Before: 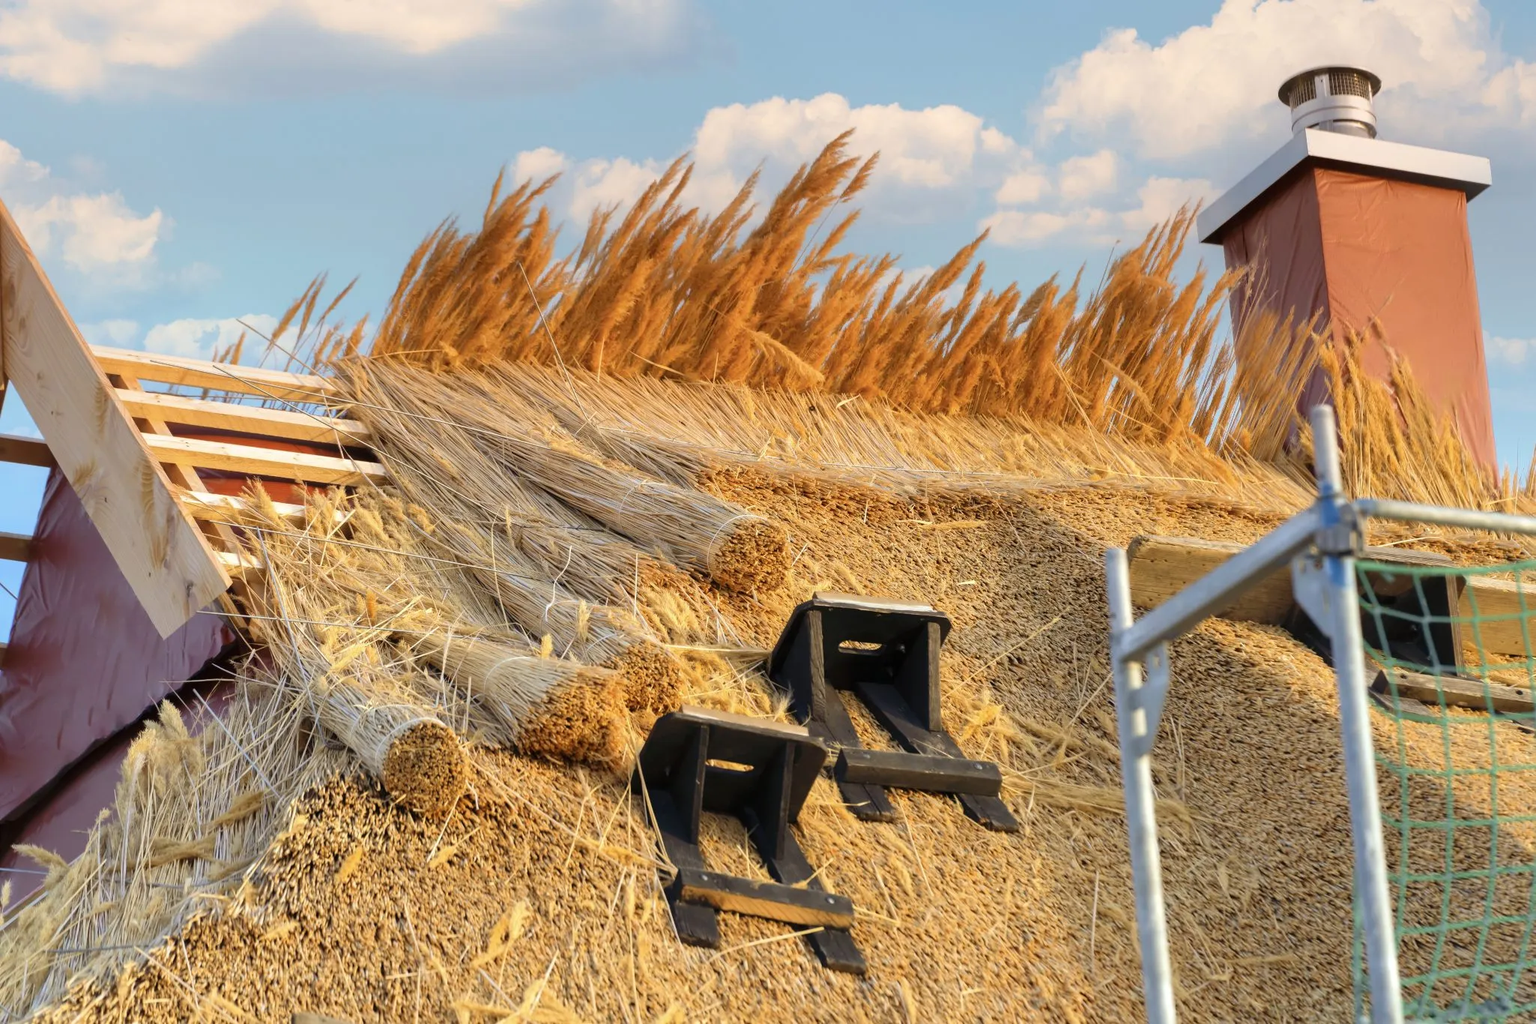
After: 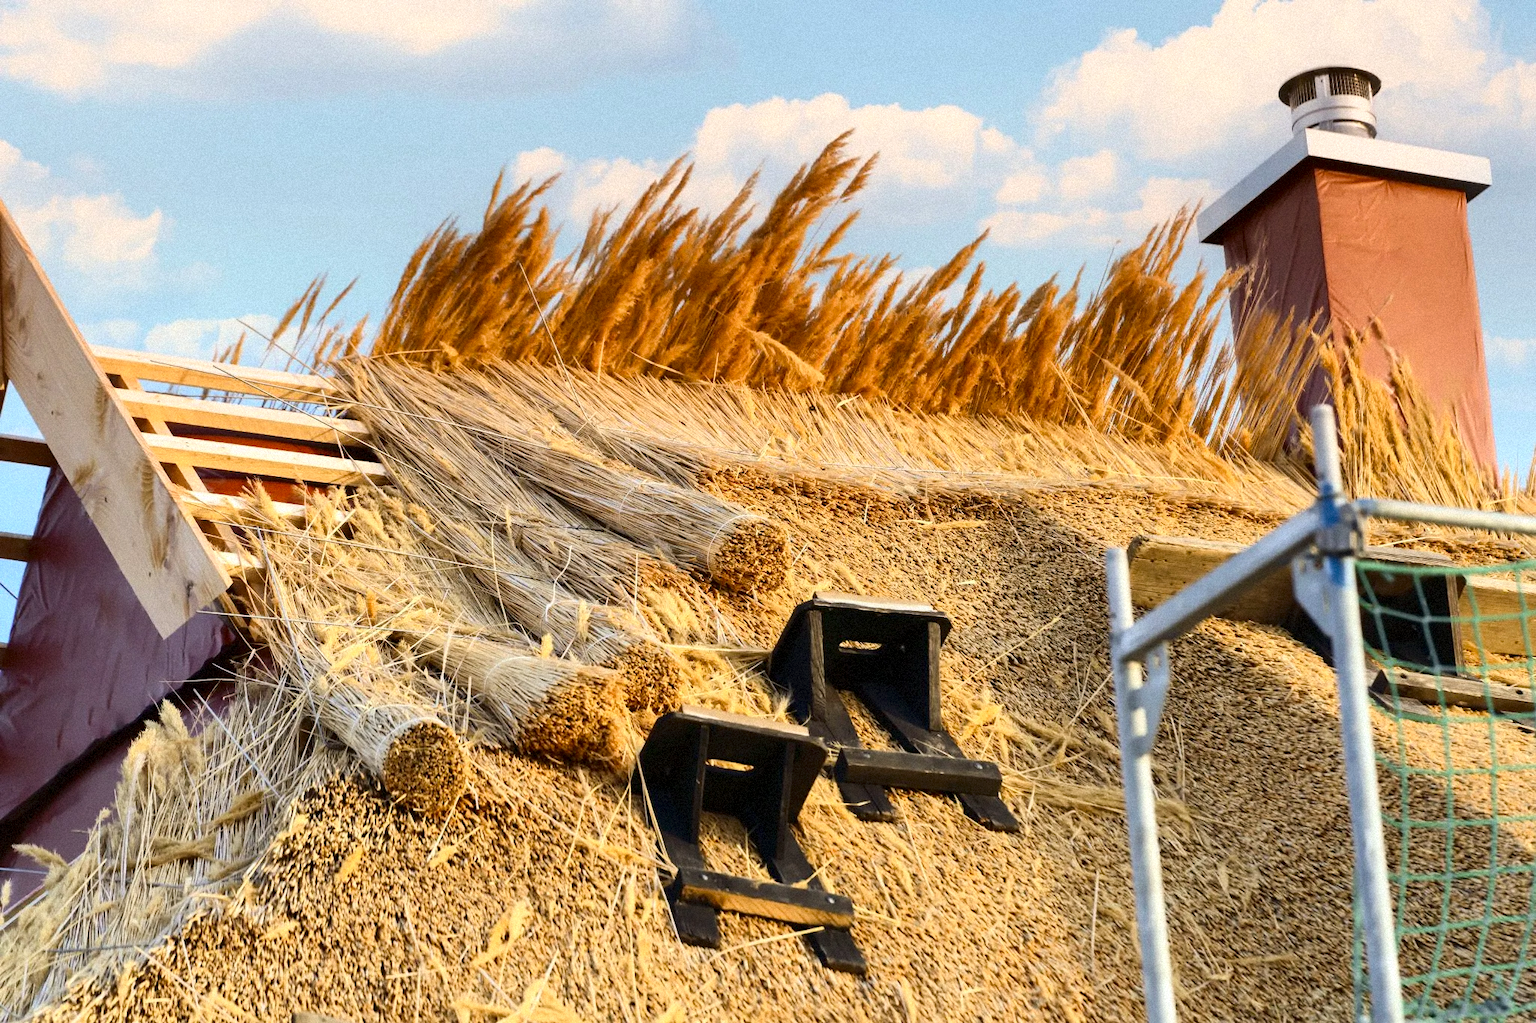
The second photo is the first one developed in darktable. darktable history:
white balance: emerald 1
grain: mid-tones bias 0%
contrast brightness saturation: contrast 0.28
color balance rgb: shadows fall-off 101%, linear chroma grading › mid-tones 7.63%, perceptual saturation grading › mid-tones 11.68%, mask middle-gray fulcrum 22.45%, global vibrance 10.11%, saturation formula JzAzBz (2021)
